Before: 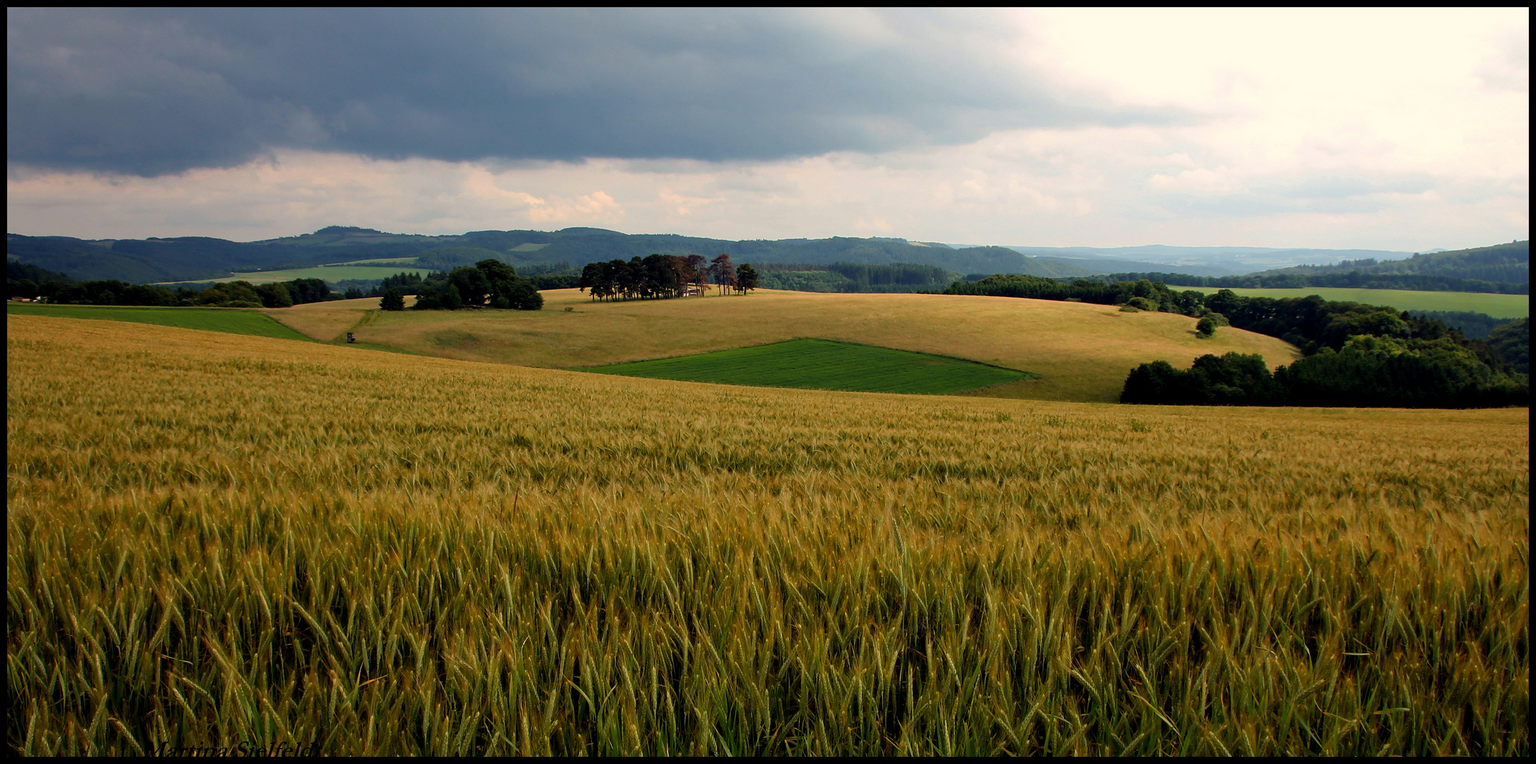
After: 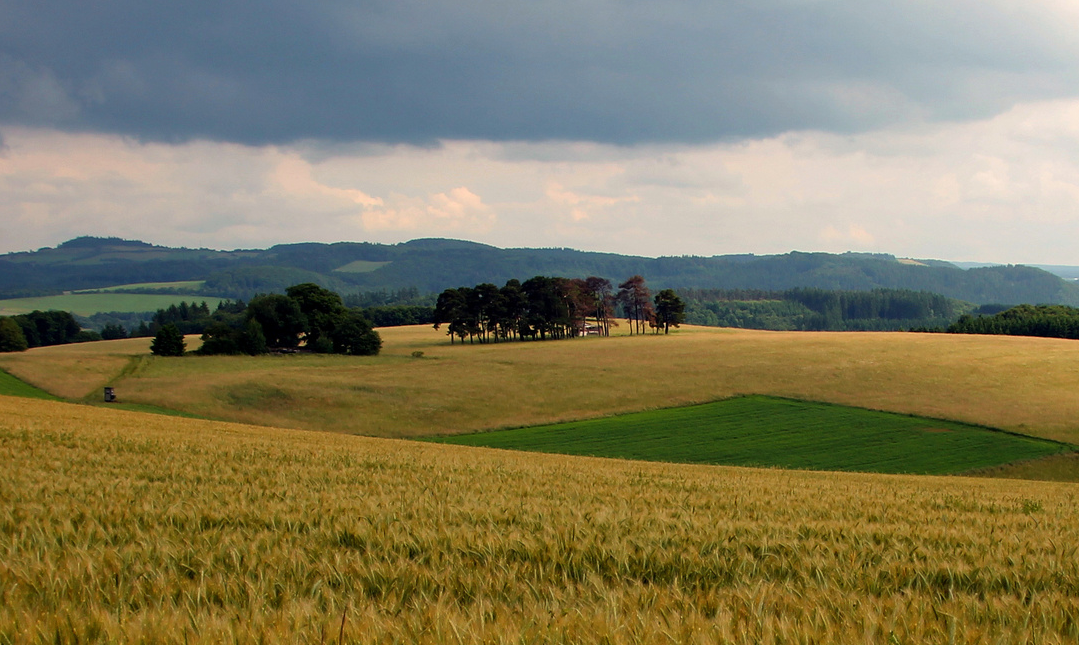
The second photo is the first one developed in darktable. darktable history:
crop: left 17.789%, top 7.727%, right 32.484%, bottom 32.516%
